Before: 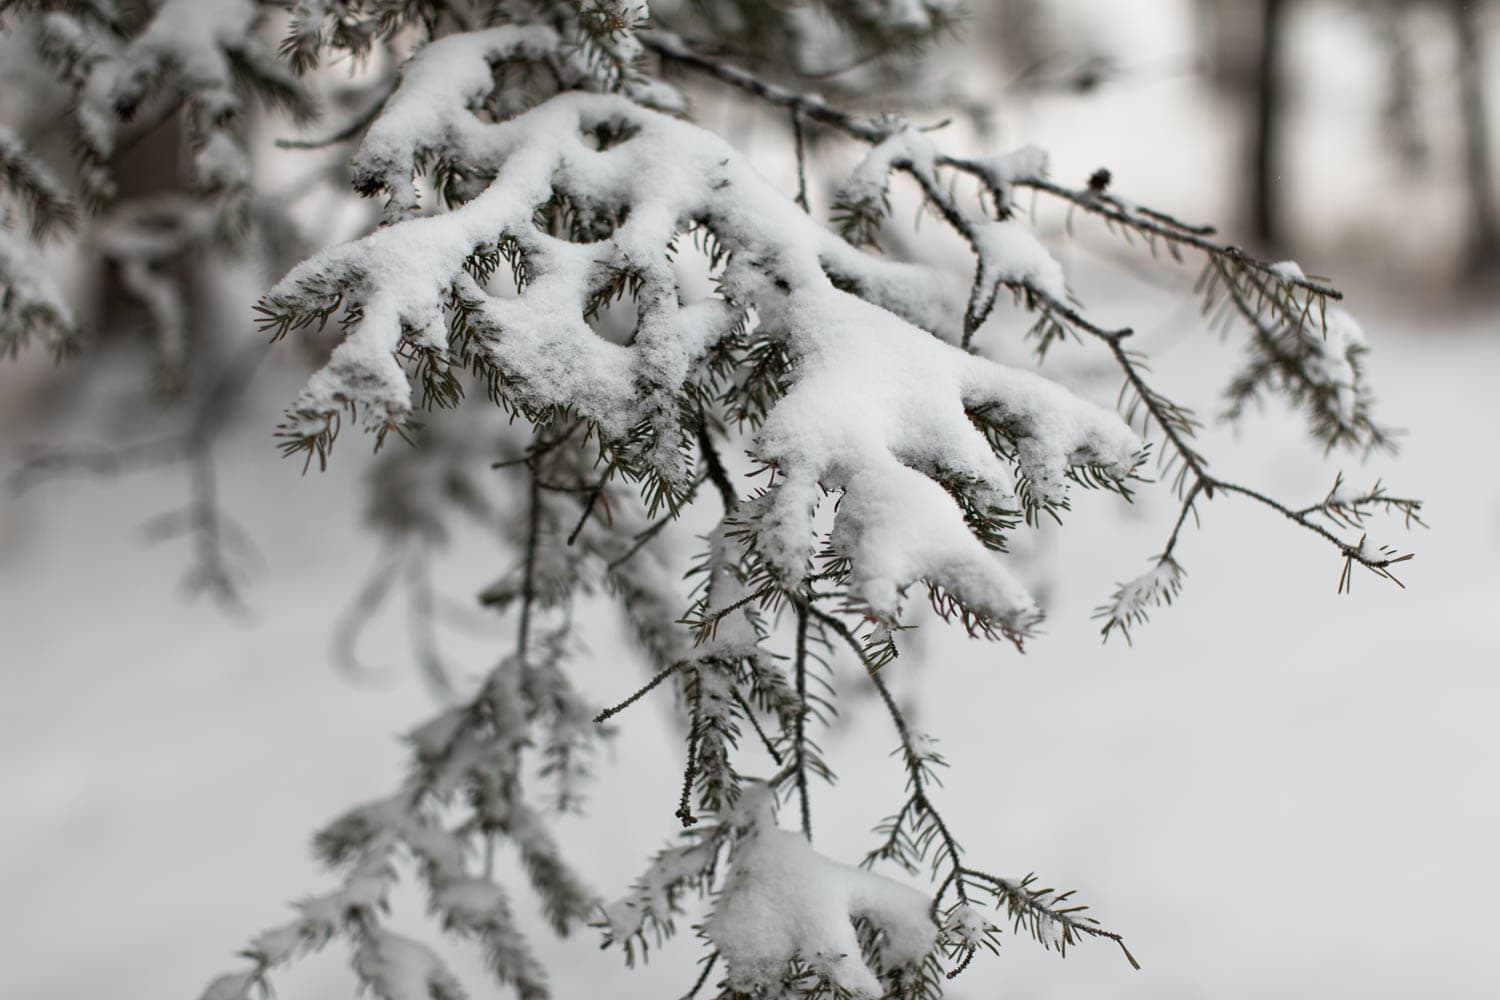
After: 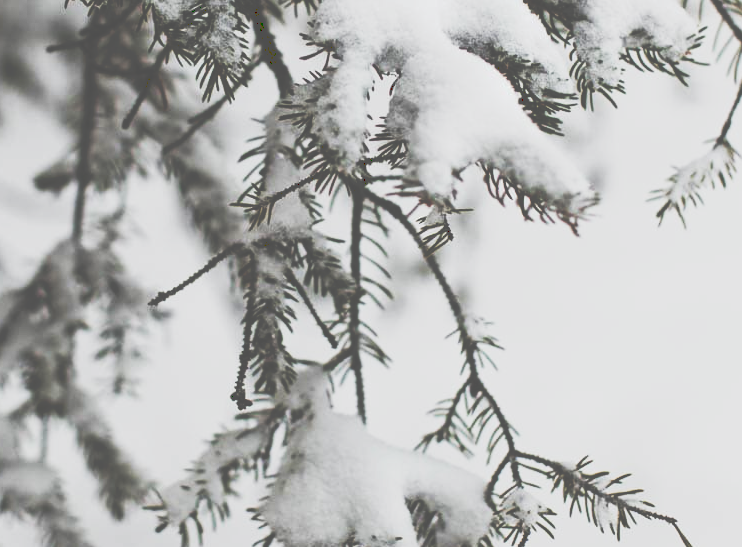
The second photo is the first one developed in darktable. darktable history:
tone curve: curves: ch0 [(0, 0) (0.003, 0.331) (0.011, 0.333) (0.025, 0.333) (0.044, 0.334) (0.069, 0.335) (0.1, 0.338) (0.136, 0.342) (0.177, 0.347) (0.224, 0.352) (0.277, 0.359) (0.335, 0.39) (0.399, 0.434) (0.468, 0.509) (0.543, 0.615) (0.623, 0.731) (0.709, 0.814) (0.801, 0.88) (0.898, 0.921) (1, 1)], preserve colors none
crop: left 29.672%, top 41.786%, right 20.851%, bottom 3.487%
